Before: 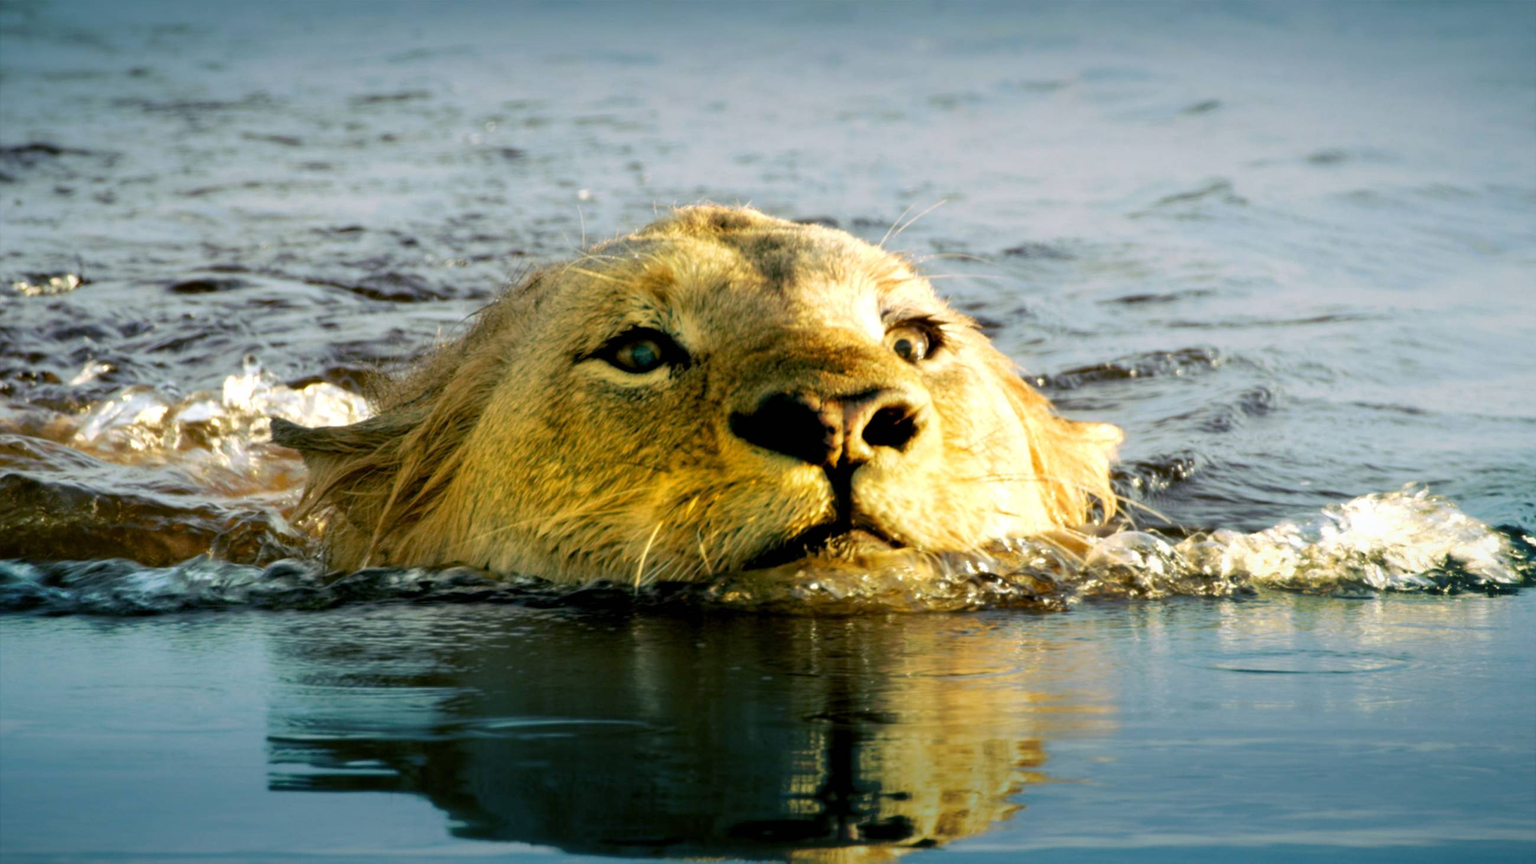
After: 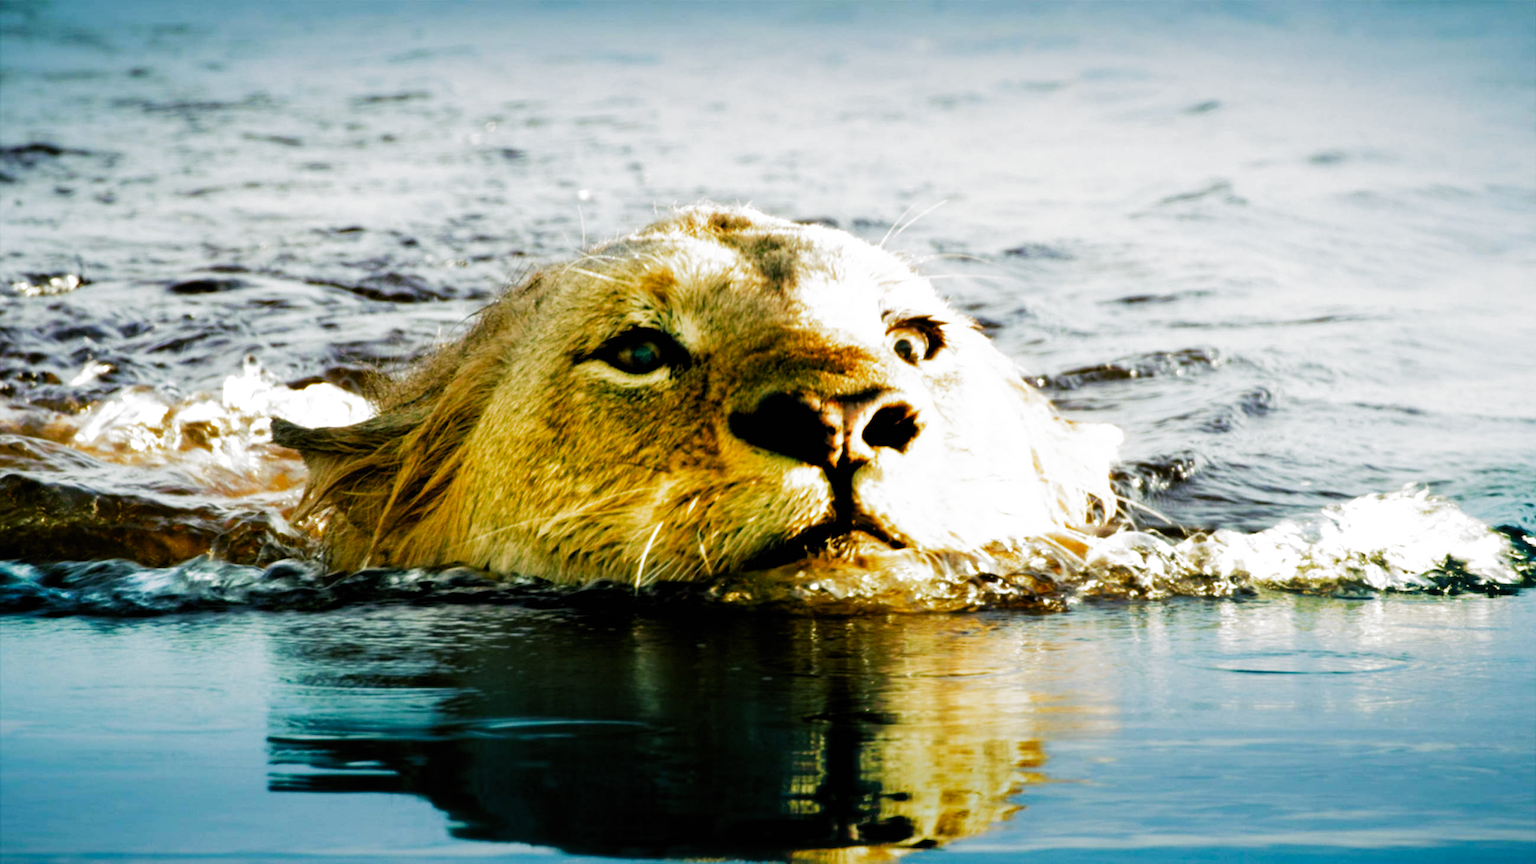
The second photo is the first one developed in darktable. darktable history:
filmic rgb: black relative exposure -6.43 EV, white relative exposure 2.43 EV, threshold 3 EV, hardness 5.27, latitude 0.1%, contrast 1.425, highlights saturation mix 2%, preserve chrominance no, color science v5 (2021), contrast in shadows safe, contrast in highlights safe, enable highlight reconstruction true
exposure: exposure 0.426 EV, compensate highlight preservation false
